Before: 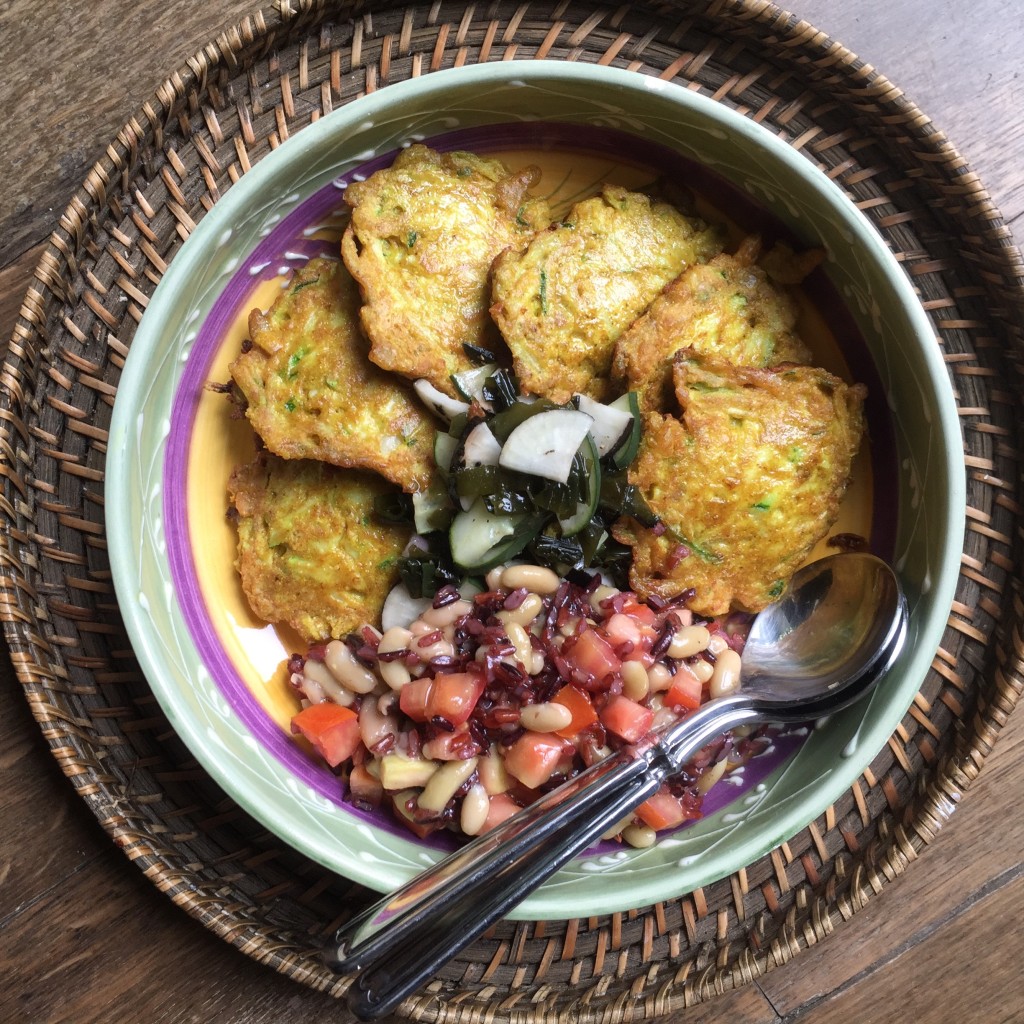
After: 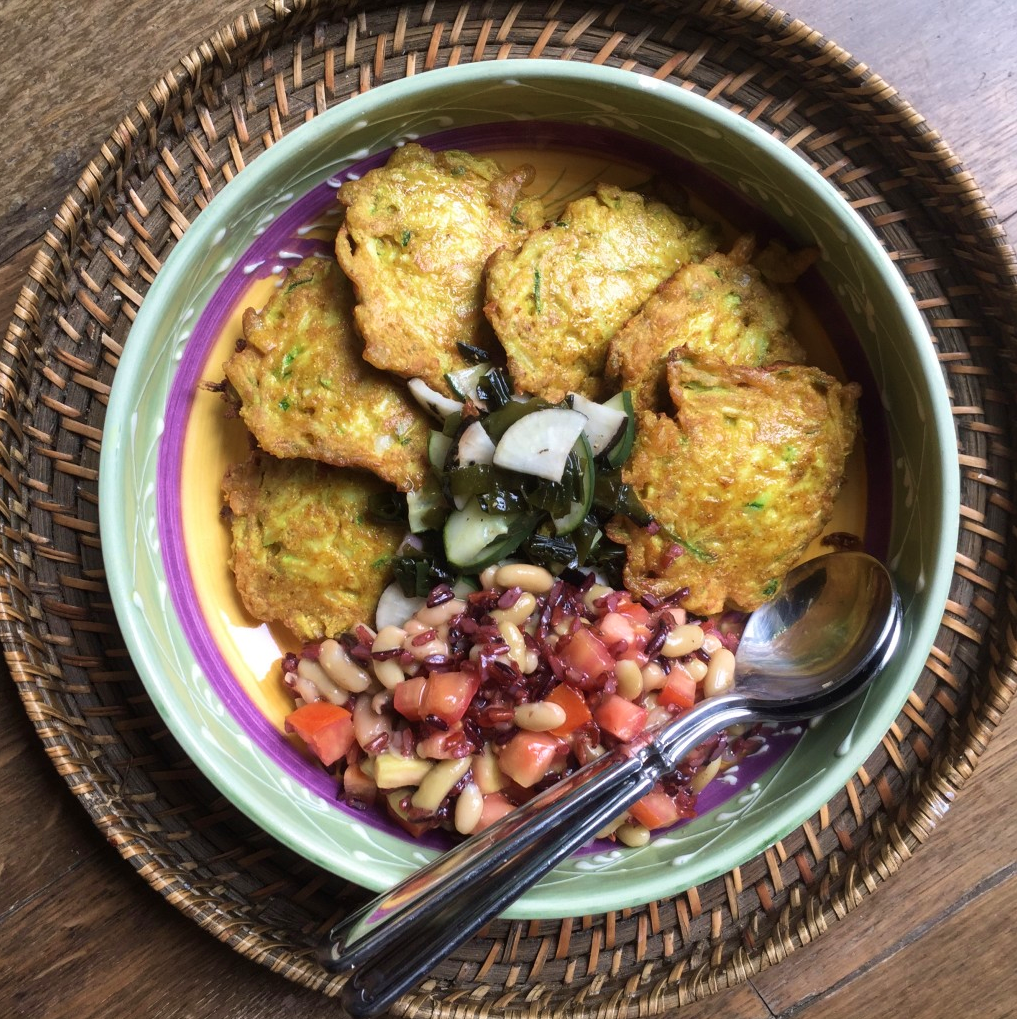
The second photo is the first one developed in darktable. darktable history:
velvia: on, module defaults
crop and rotate: left 0.614%, top 0.179%, bottom 0.309%
